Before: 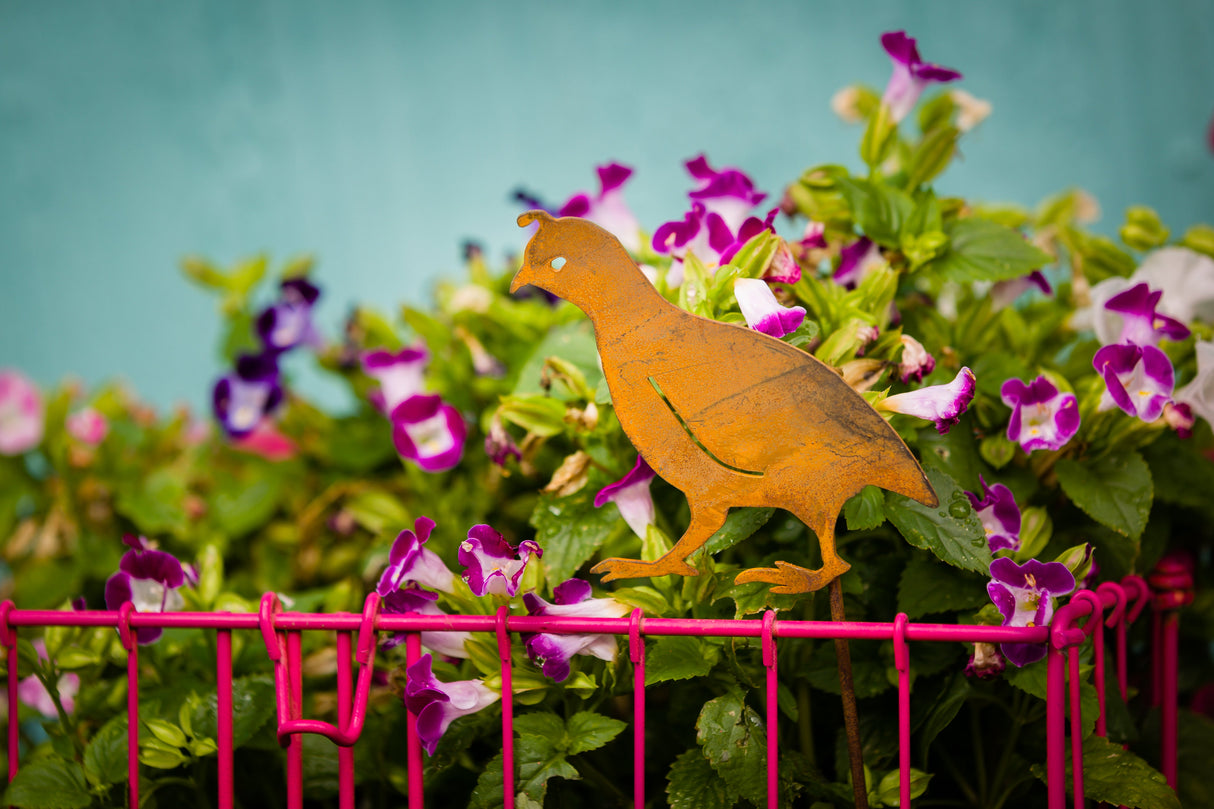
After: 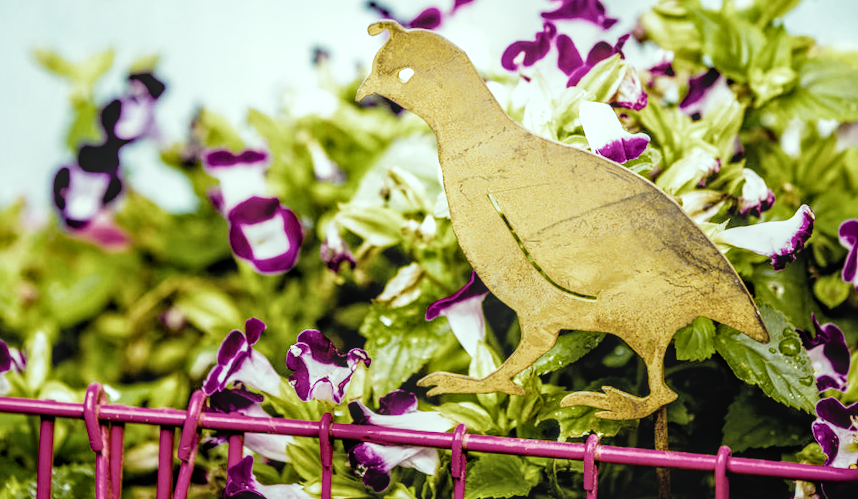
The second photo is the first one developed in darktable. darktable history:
local contrast: highlights 4%, shadows 3%, detail 134%
crop and rotate: angle -3.83°, left 9.823%, top 20.394%, right 12.499%, bottom 11.872%
color correction: highlights a* -6.5, highlights b* 0.706
exposure: black level correction 0.001, exposure 1.13 EV, compensate exposure bias true, compensate highlight preservation false
color balance rgb: highlights gain › chroma 1.432%, highlights gain › hue 306.39°, perceptual saturation grading › global saturation 24.902%, global vibrance 30.382%, contrast 10.333%
filmic rgb: black relative exposure -5.03 EV, white relative exposure 3.5 EV, threshold 3.03 EV, hardness 3.17, contrast 1.187, highlights saturation mix -31.07%, preserve chrominance no, color science v4 (2020), enable highlight reconstruction true
